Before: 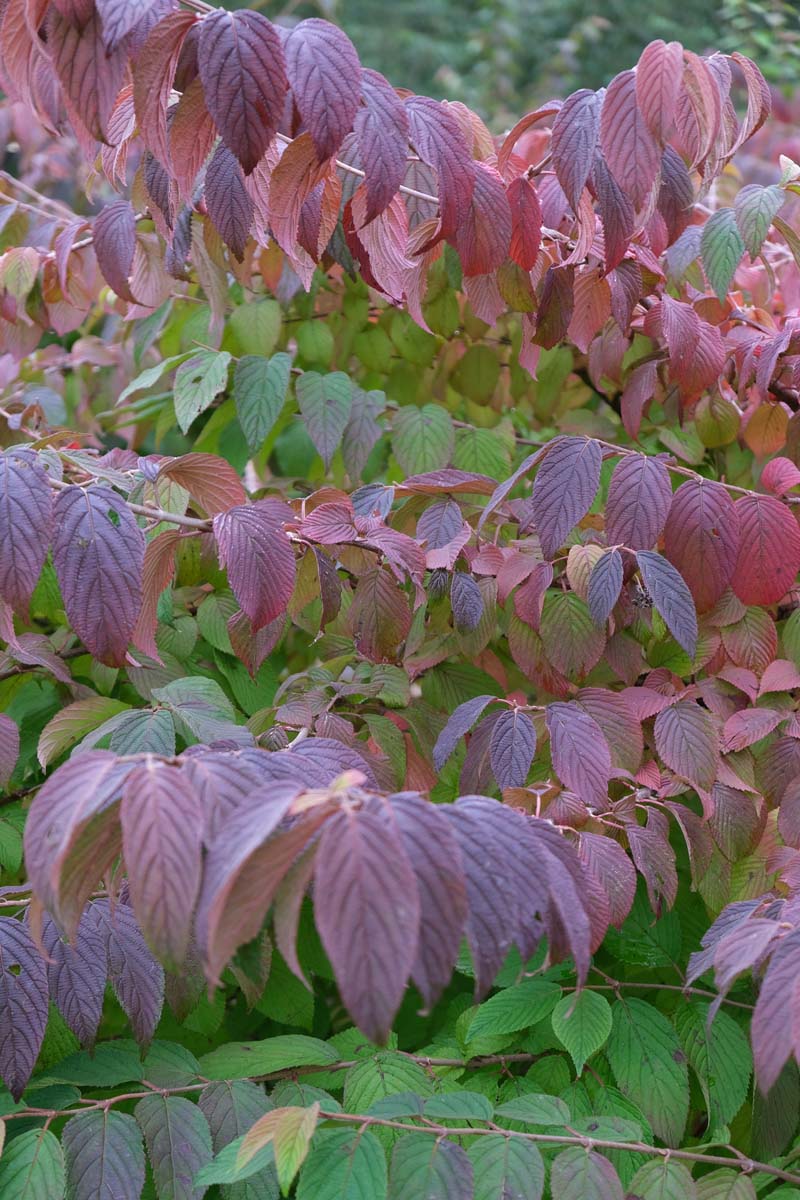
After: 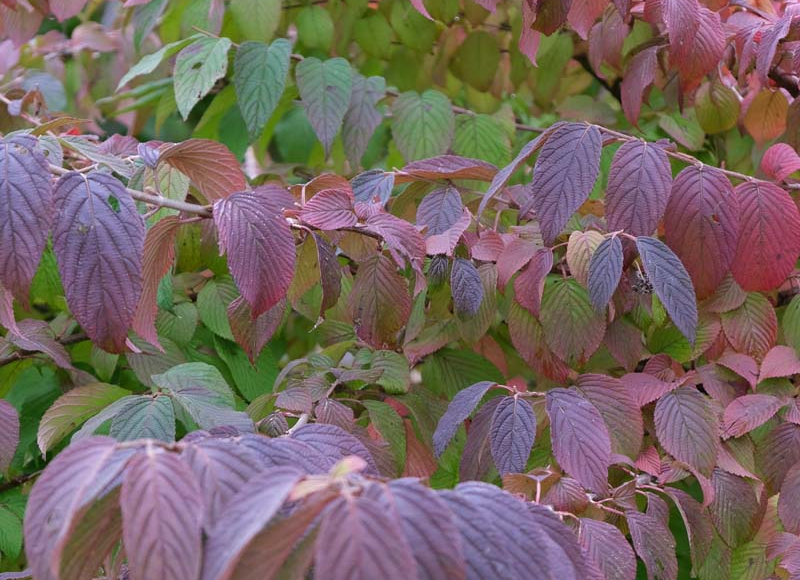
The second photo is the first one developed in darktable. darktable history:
crop and rotate: top 26.196%, bottom 25.447%
